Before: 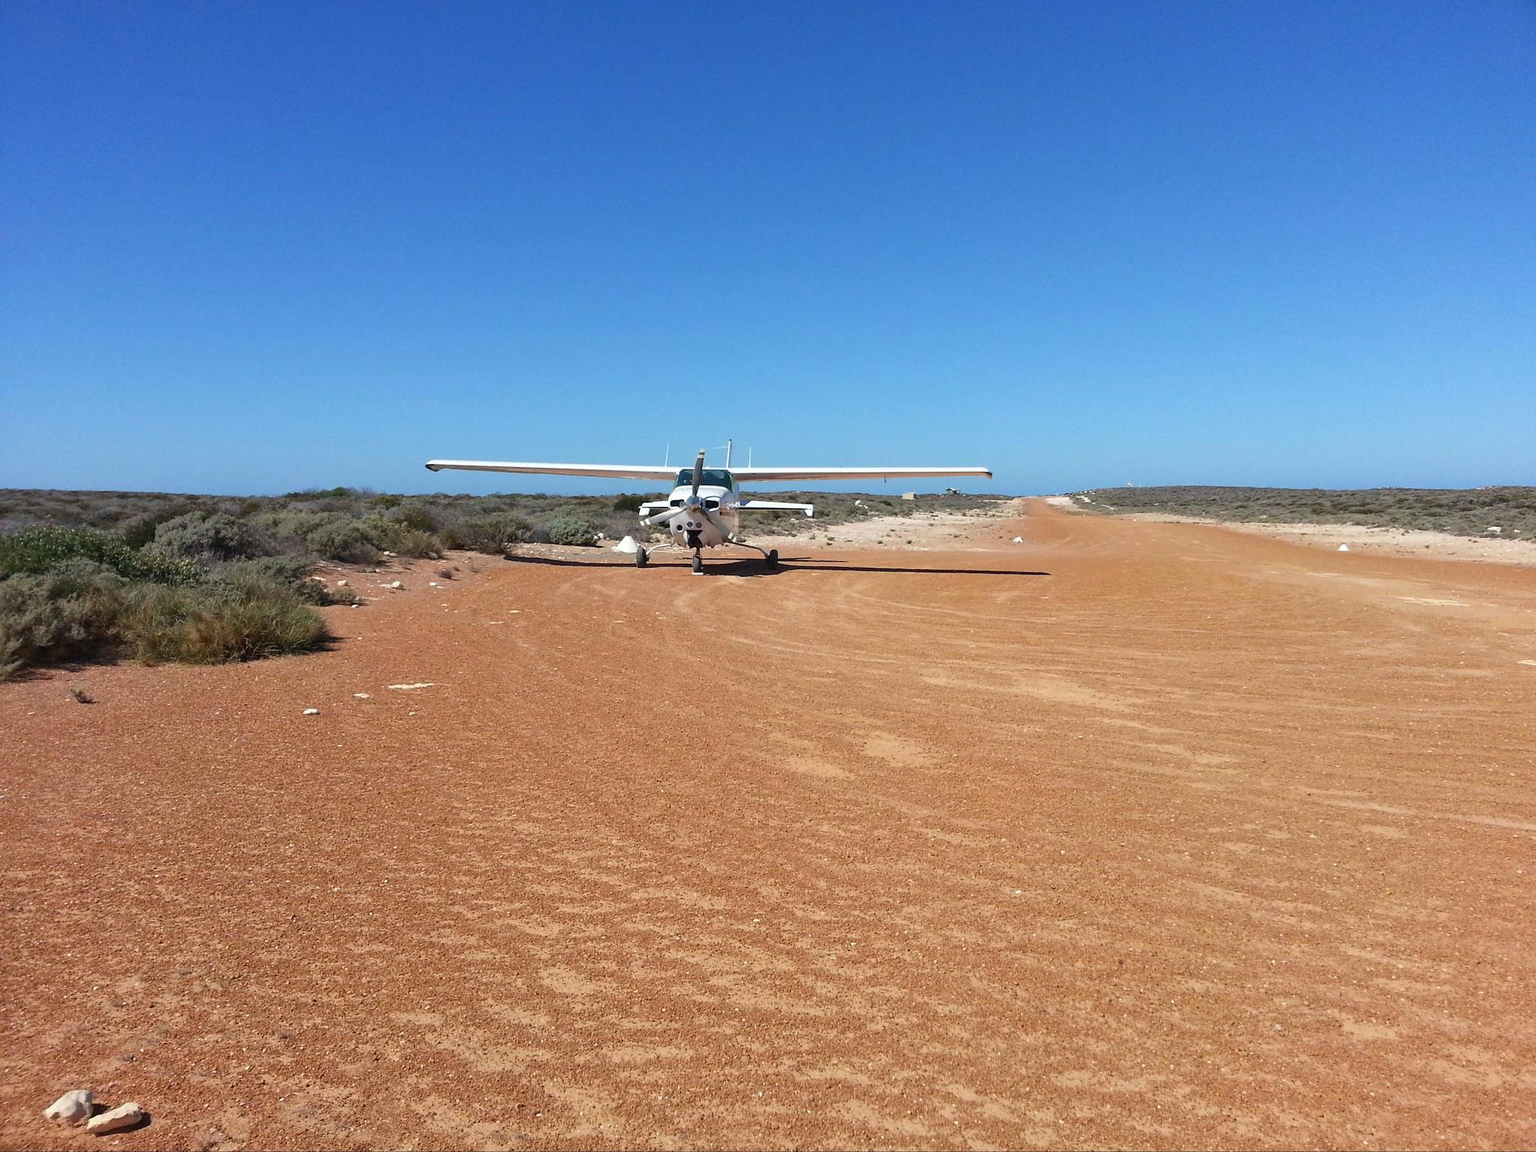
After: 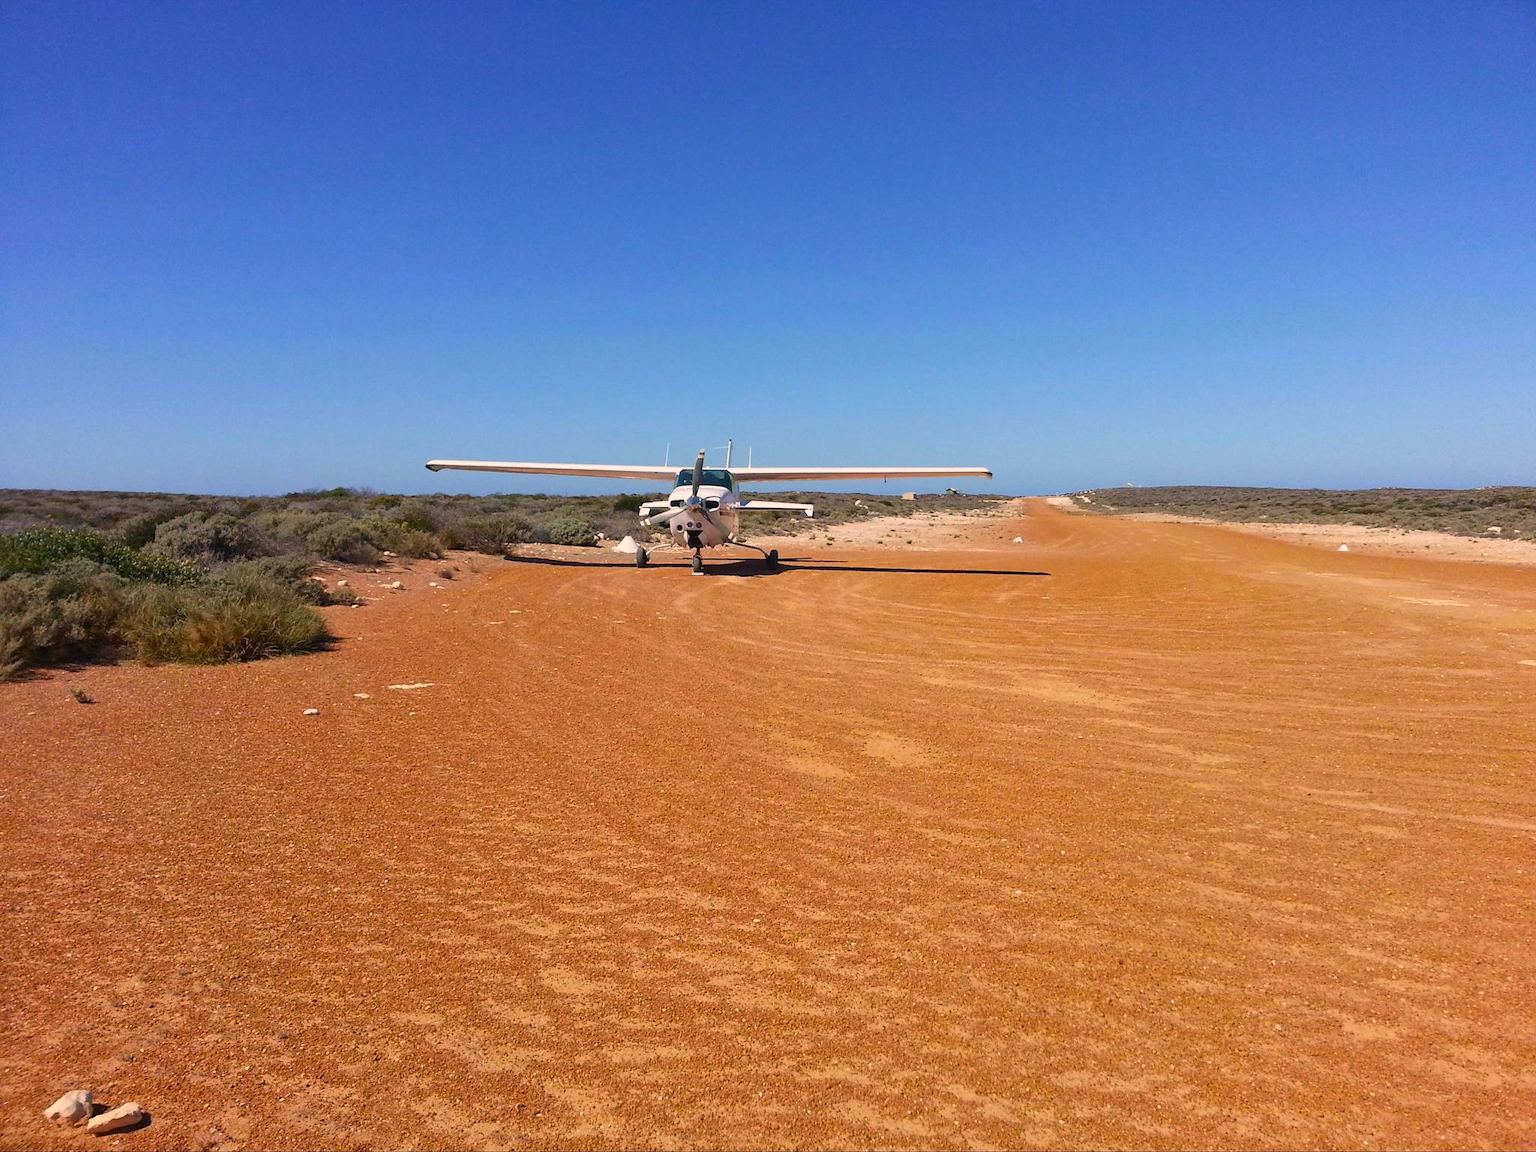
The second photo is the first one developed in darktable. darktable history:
exposure: exposure -0.116 EV, compensate exposure bias true, compensate highlight preservation false
color balance rgb: perceptual saturation grading › global saturation 20%, global vibrance 20%
color correction: highlights a* 11.96, highlights b* 11.58
